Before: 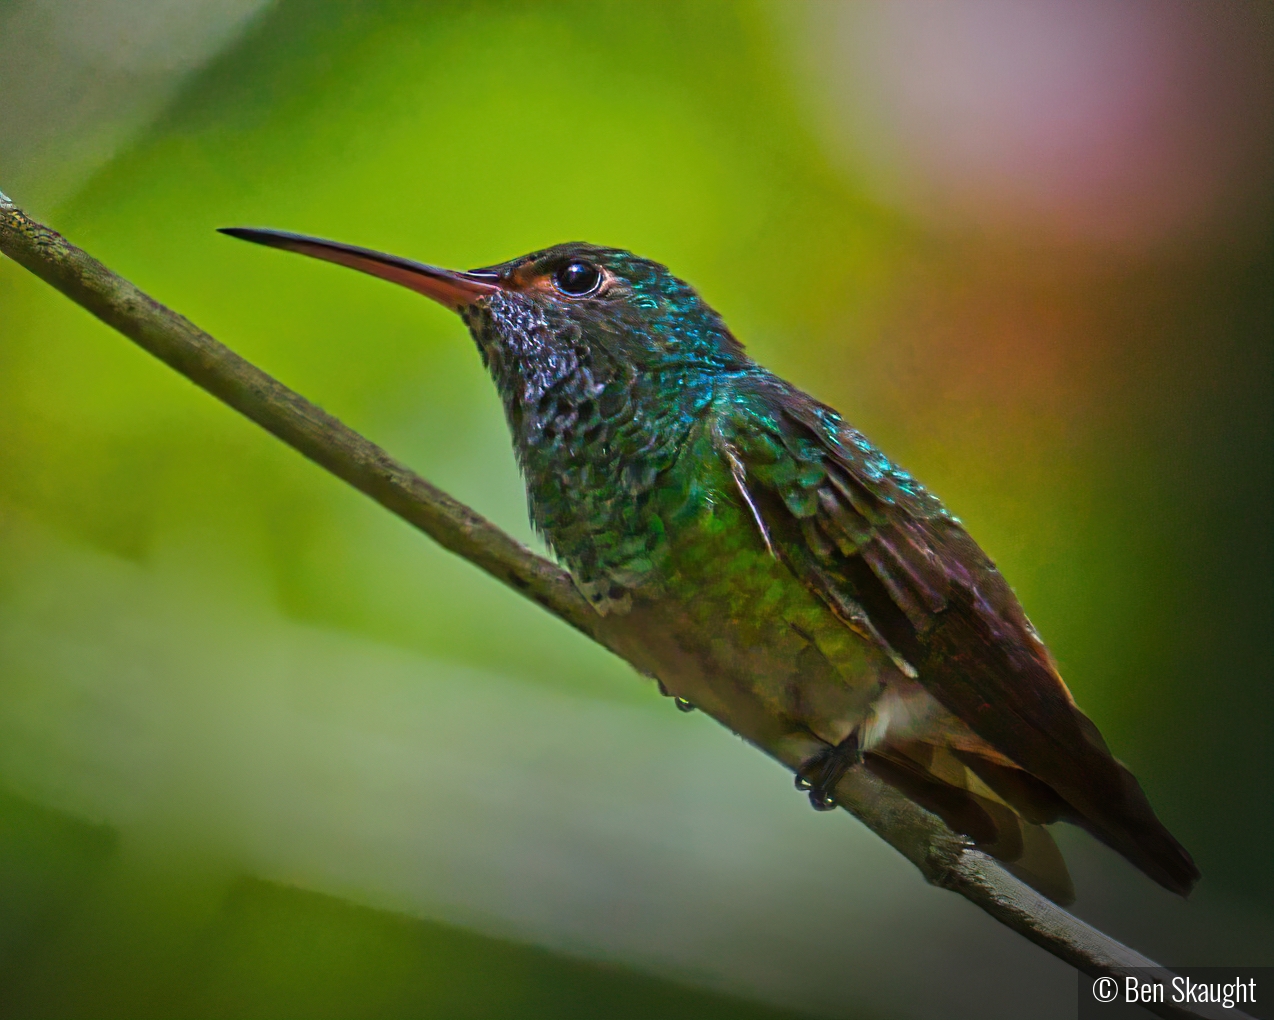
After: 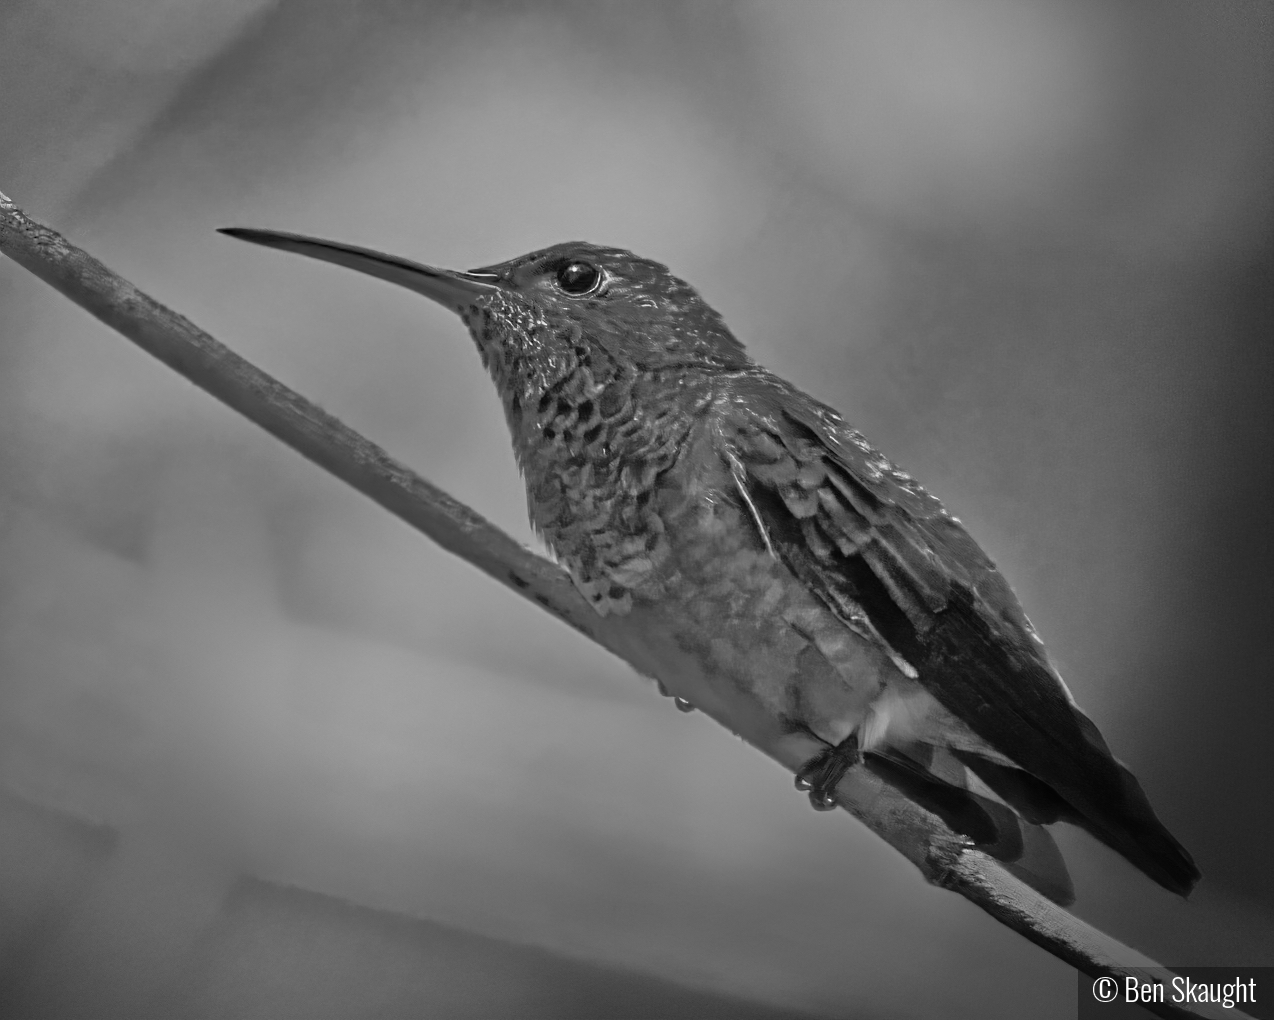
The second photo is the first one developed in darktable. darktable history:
monochrome: a 73.58, b 64.21
tone equalizer: -8 EV -0.528 EV, -7 EV -0.319 EV, -6 EV -0.083 EV, -5 EV 0.413 EV, -4 EV 0.985 EV, -3 EV 0.791 EV, -2 EV -0.01 EV, -1 EV 0.14 EV, +0 EV -0.012 EV, smoothing 1
